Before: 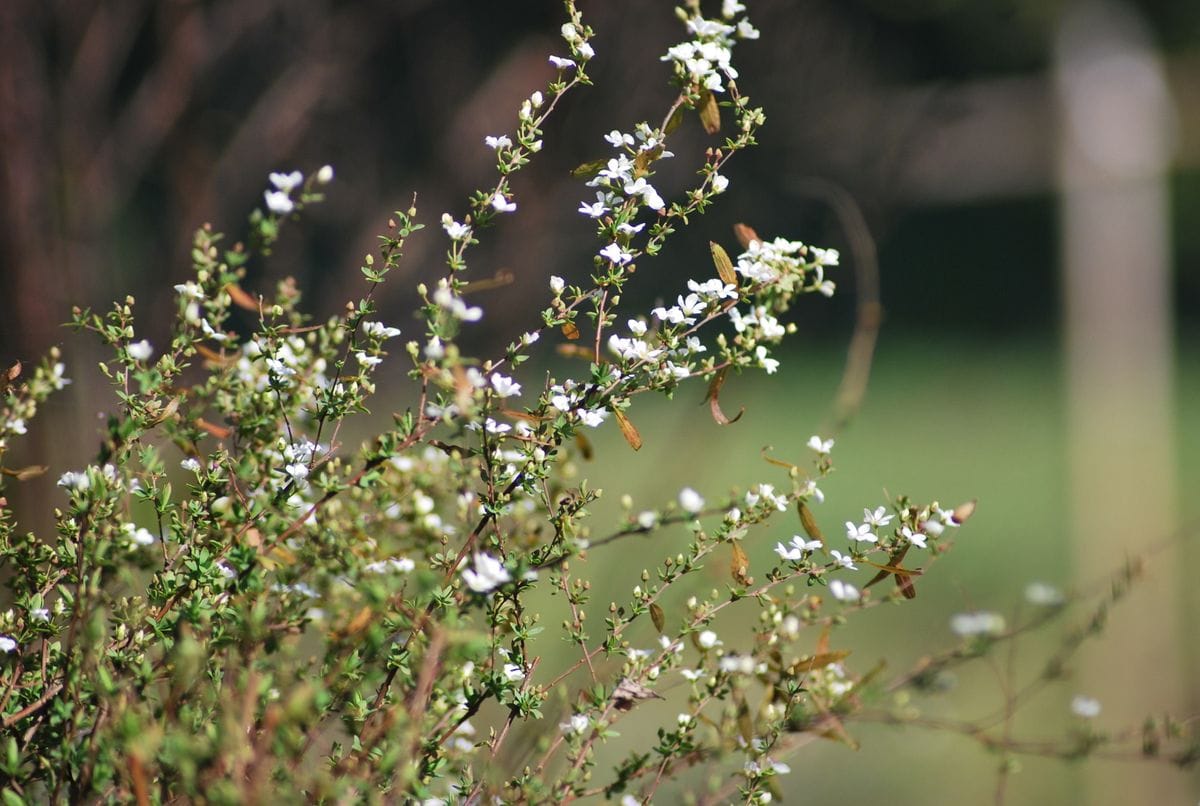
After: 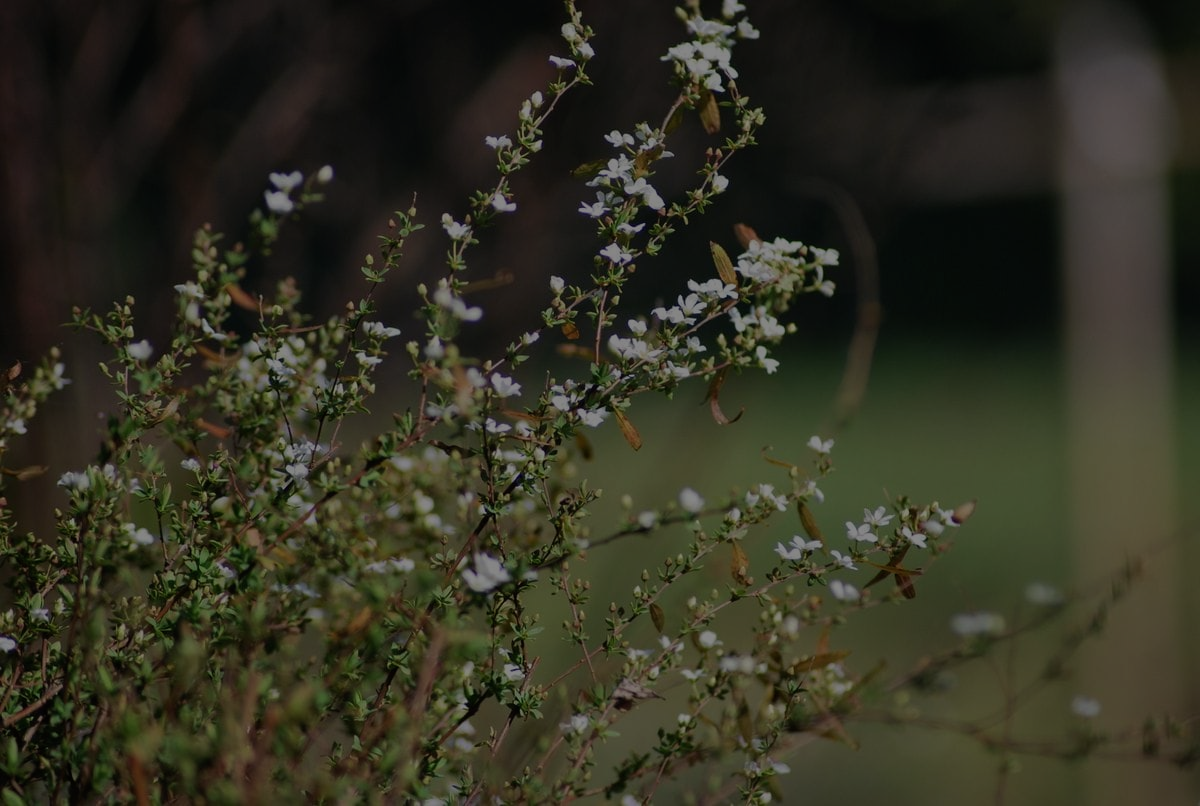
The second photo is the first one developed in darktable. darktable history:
exposure: exposure -2.076 EV, compensate highlight preservation false
tone equalizer: on, module defaults
